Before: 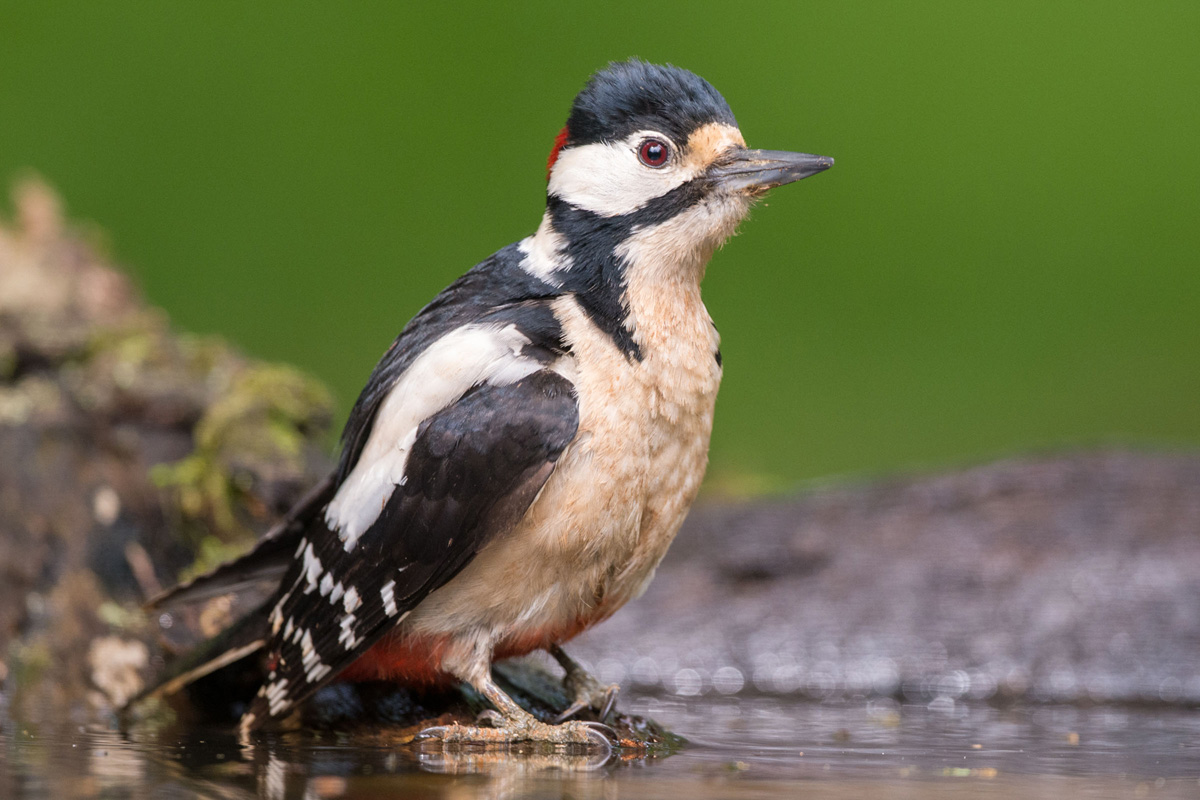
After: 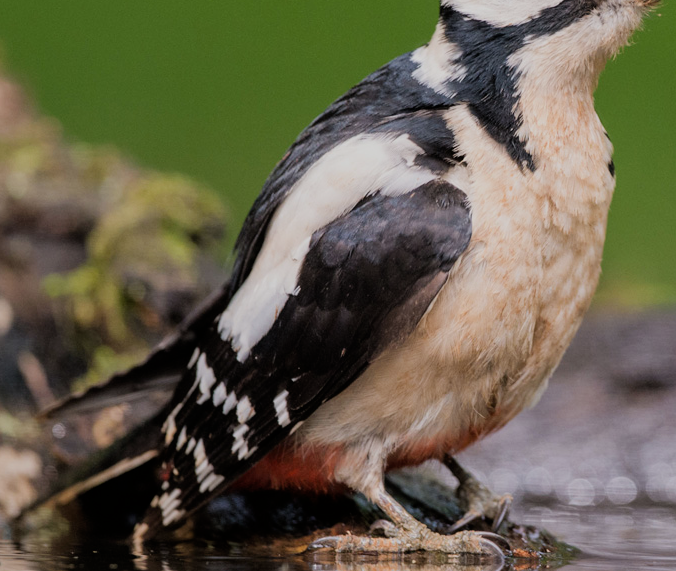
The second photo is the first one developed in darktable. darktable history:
tone equalizer: on, module defaults
crop: left 8.966%, top 23.852%, right 34.699%, bottom 4.703%
filmic rgb: black relative exposure -7.65 EV, white relative exposure 4.56 EV, hardness 3.61
exposure: exposure -0.064 EV, compensate highlight preservation false
